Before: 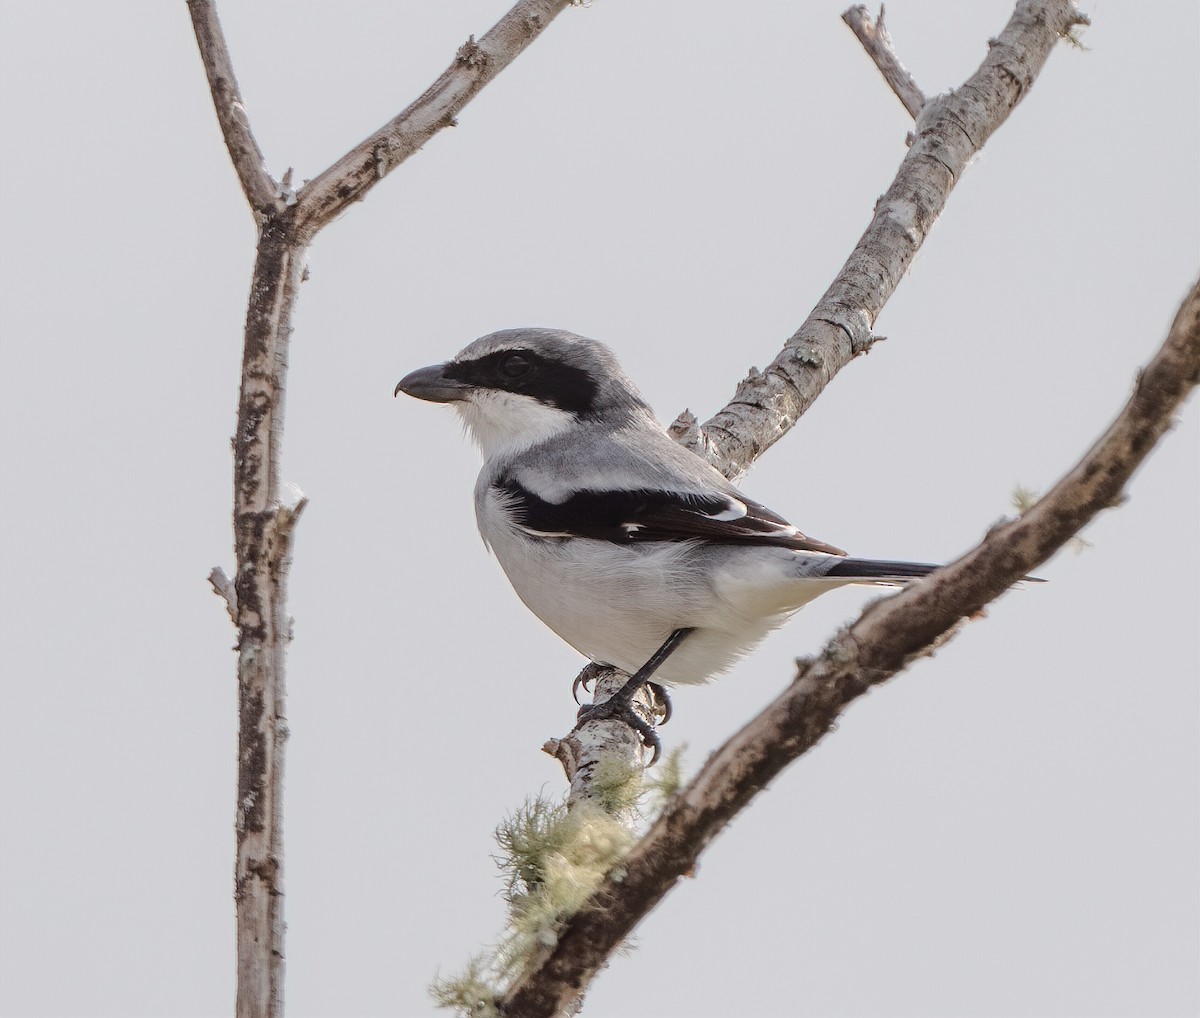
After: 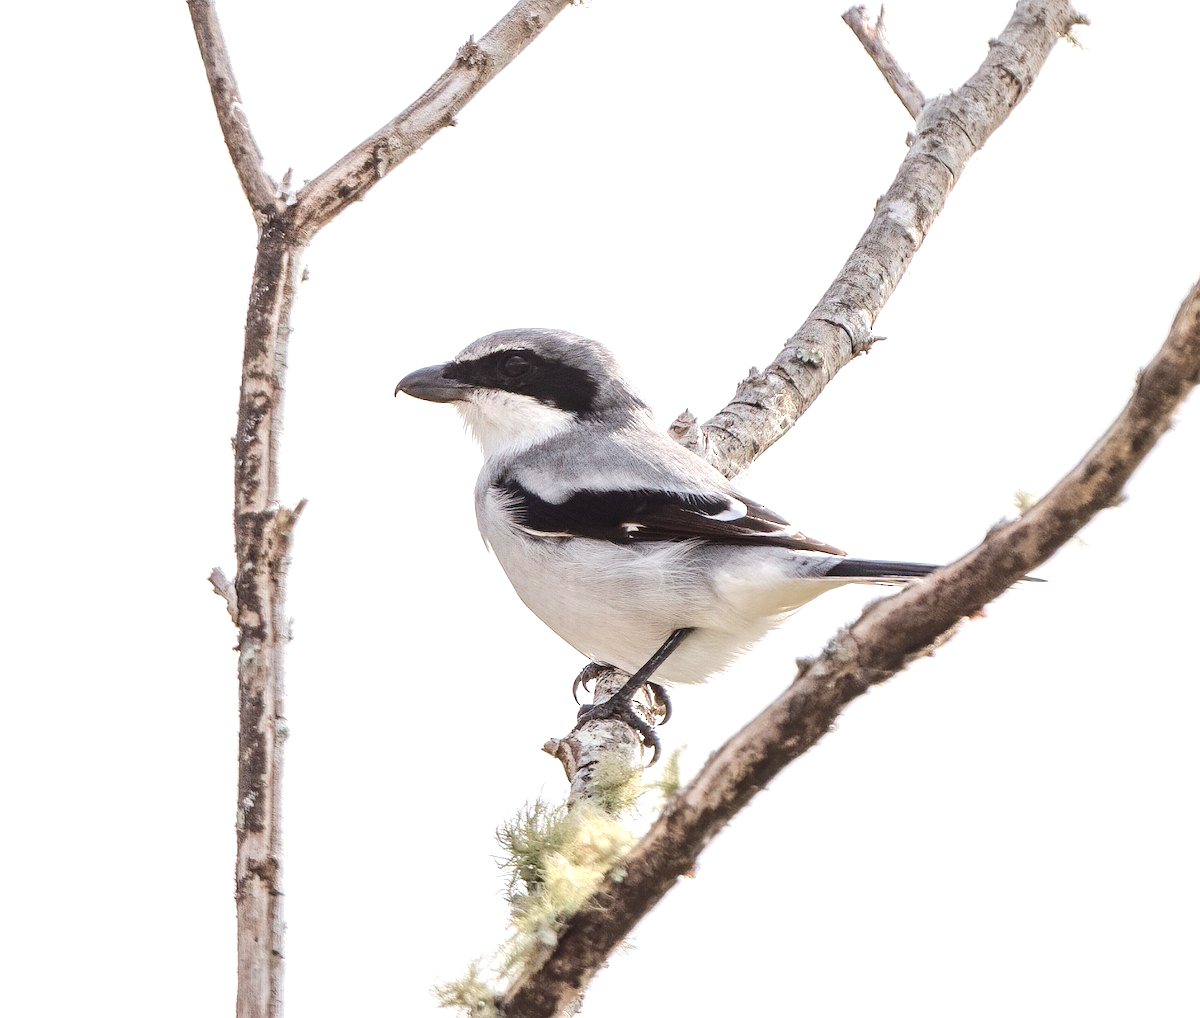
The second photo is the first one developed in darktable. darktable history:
exposure: exposure 0.939 EV, compensate highlight preservation false
